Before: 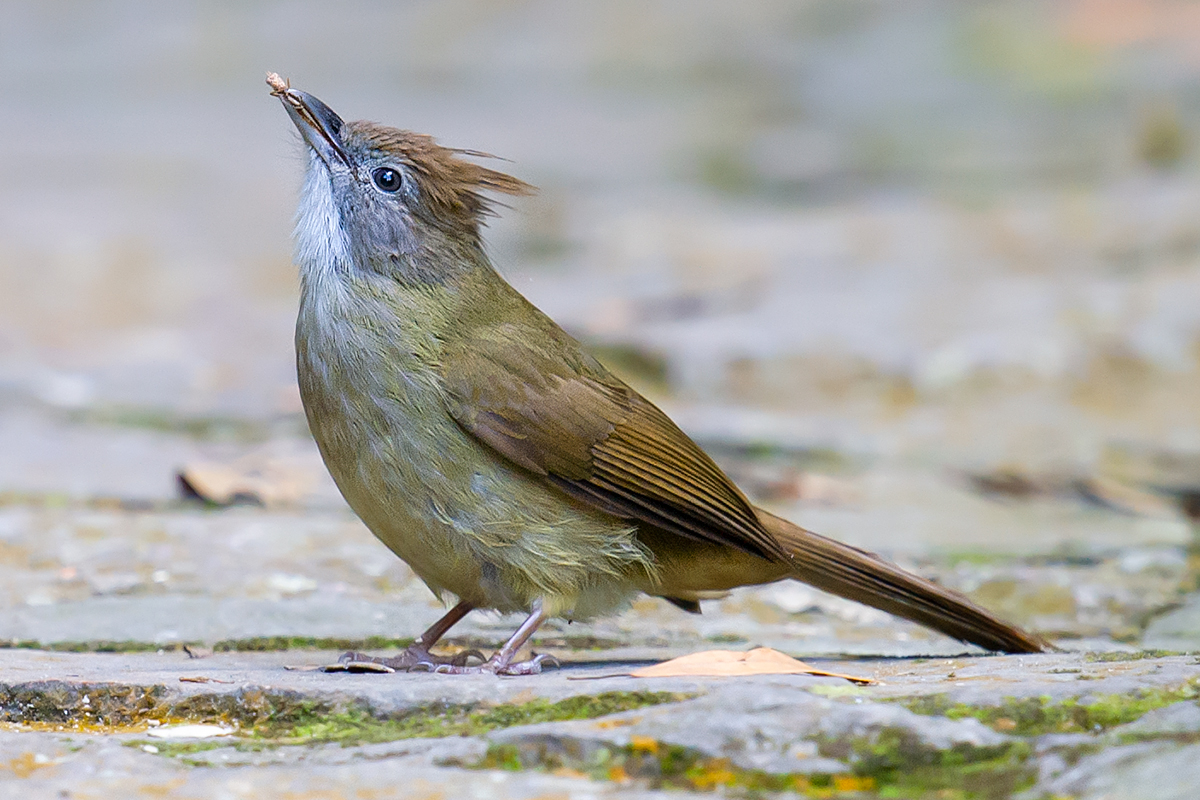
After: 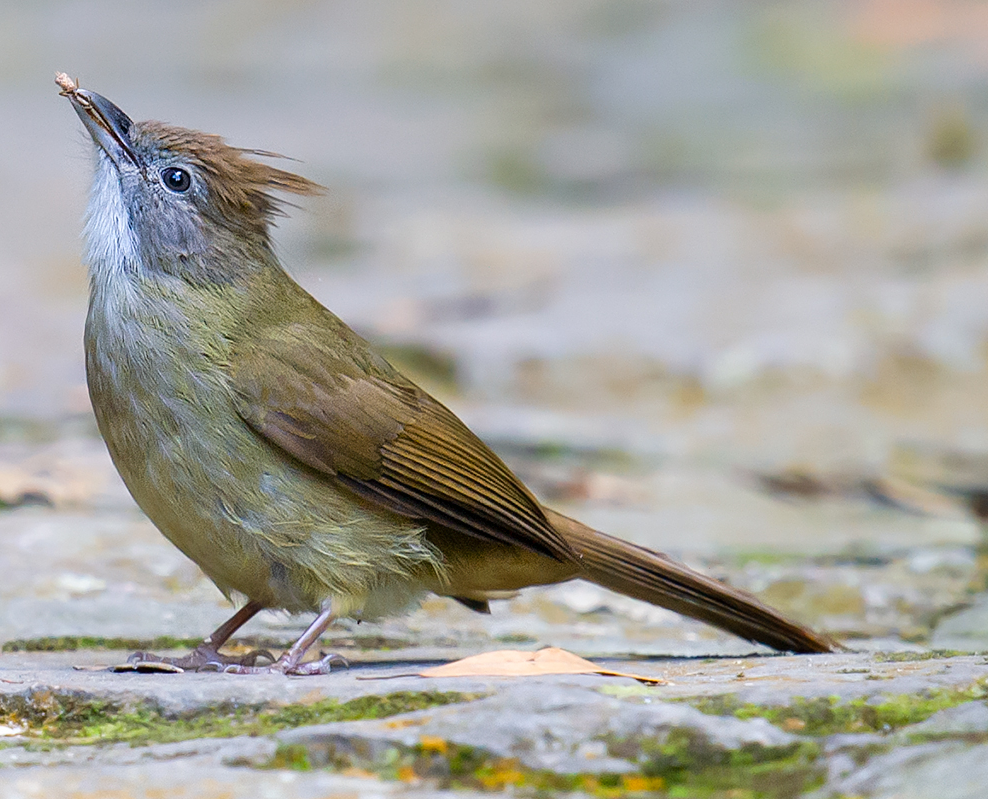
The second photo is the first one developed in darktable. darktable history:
crop: left 17.595%, bottom 0.036%
